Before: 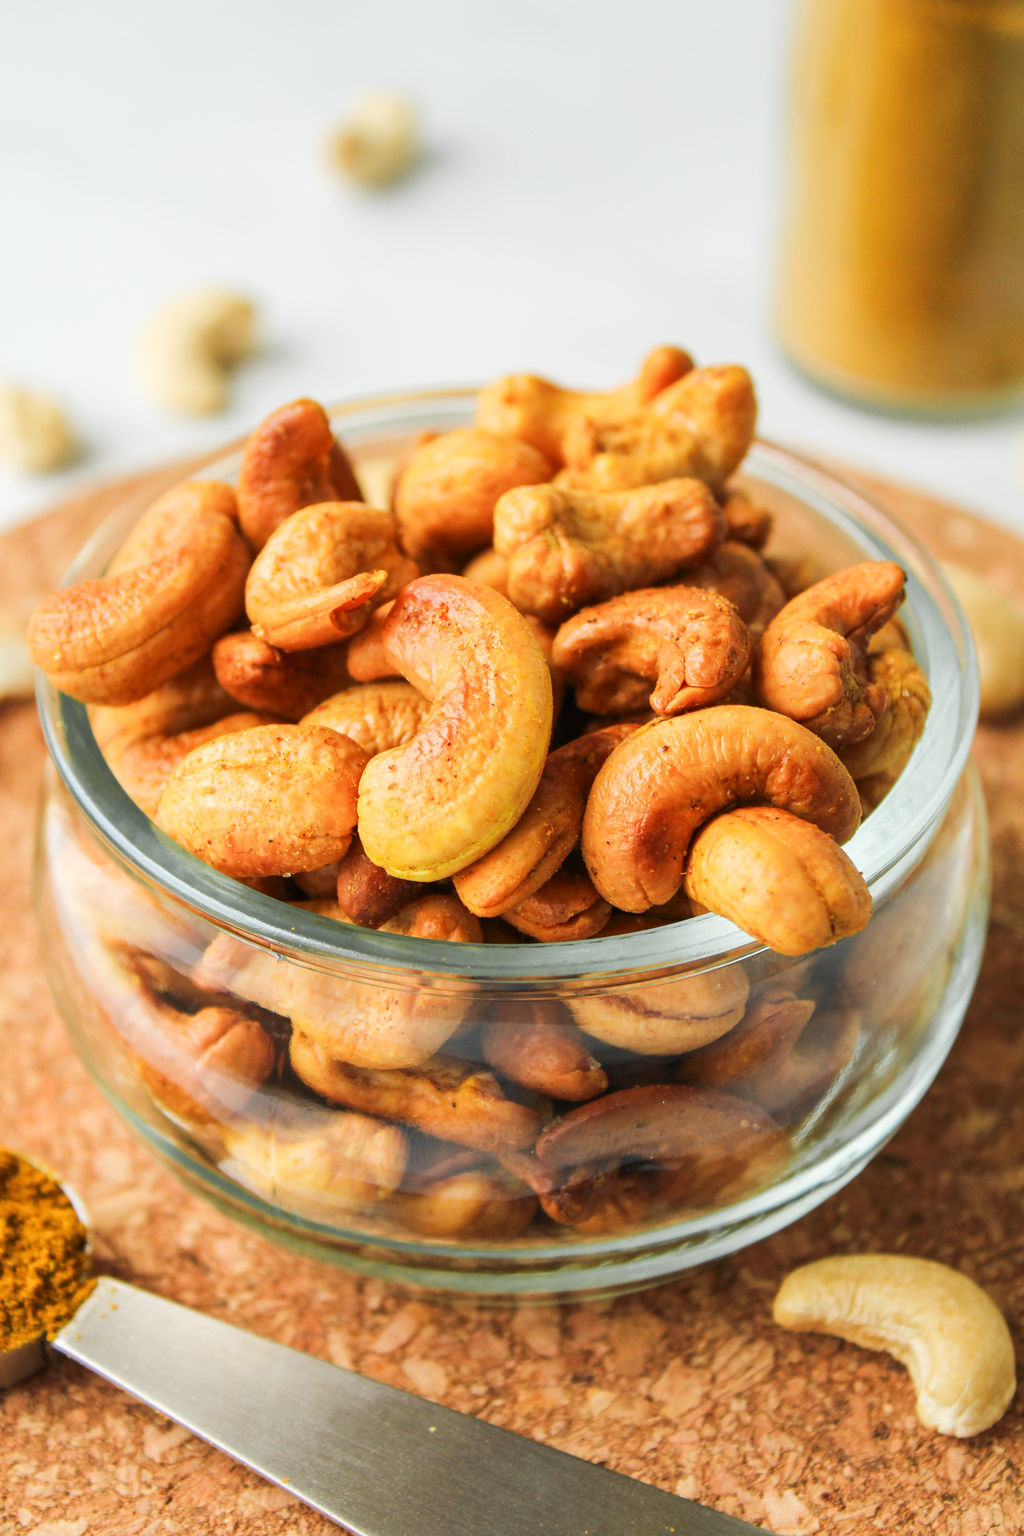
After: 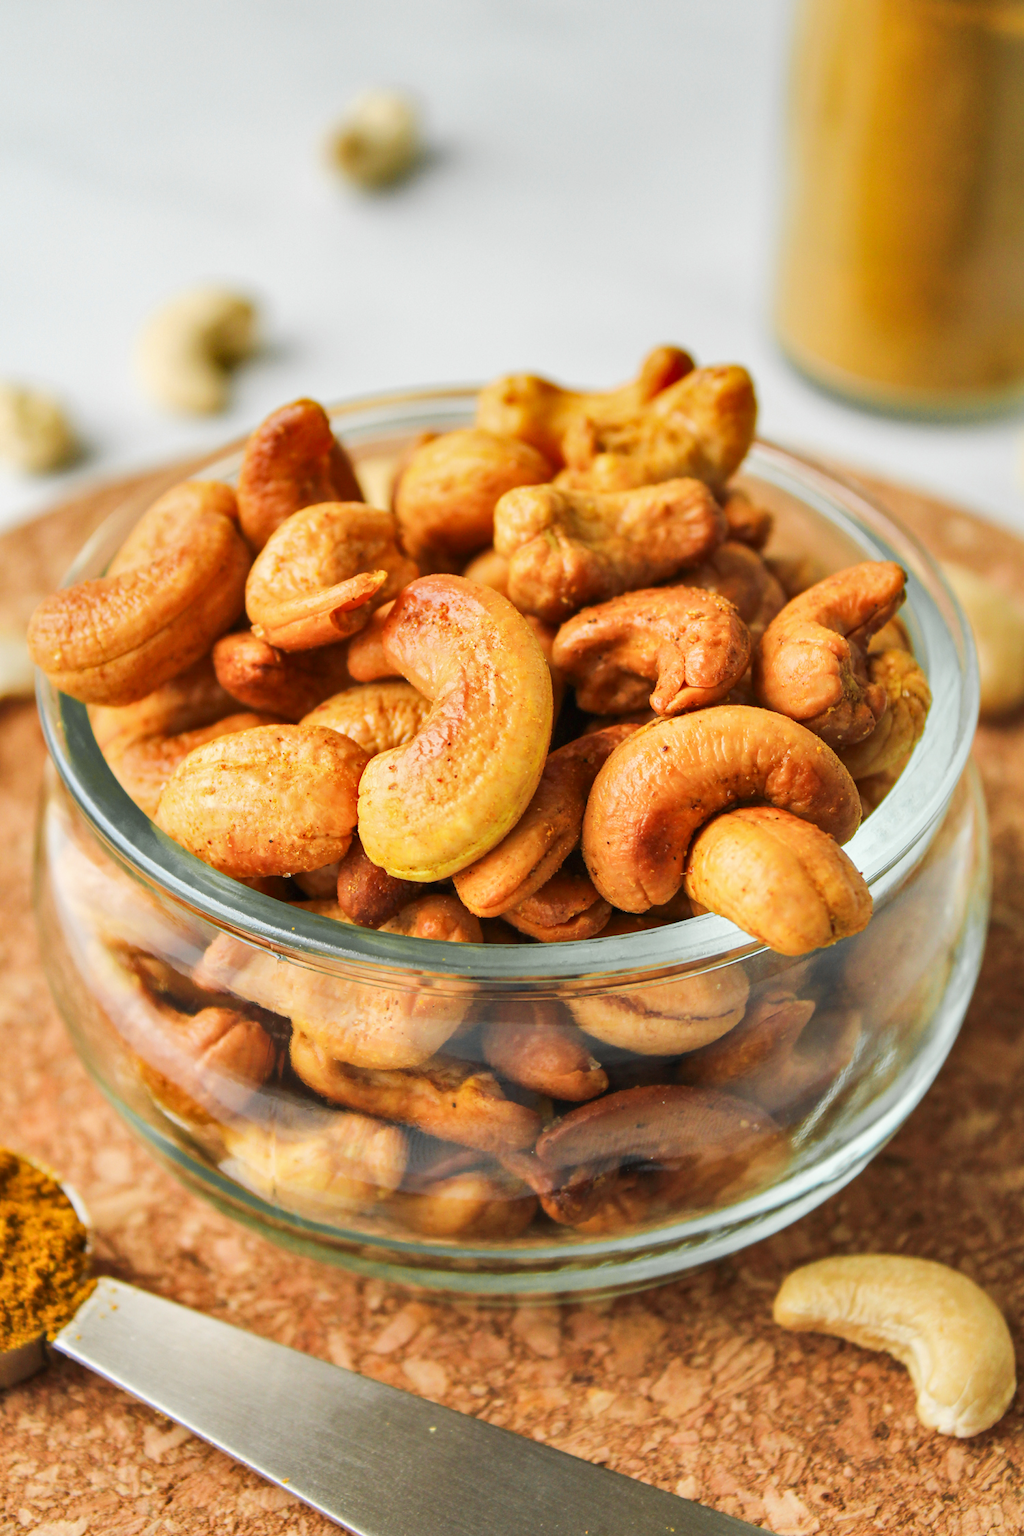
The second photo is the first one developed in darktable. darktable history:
shadows and highlights: highlights color adjustment 42.4%, low approximation 0.01, soften with gaussian
